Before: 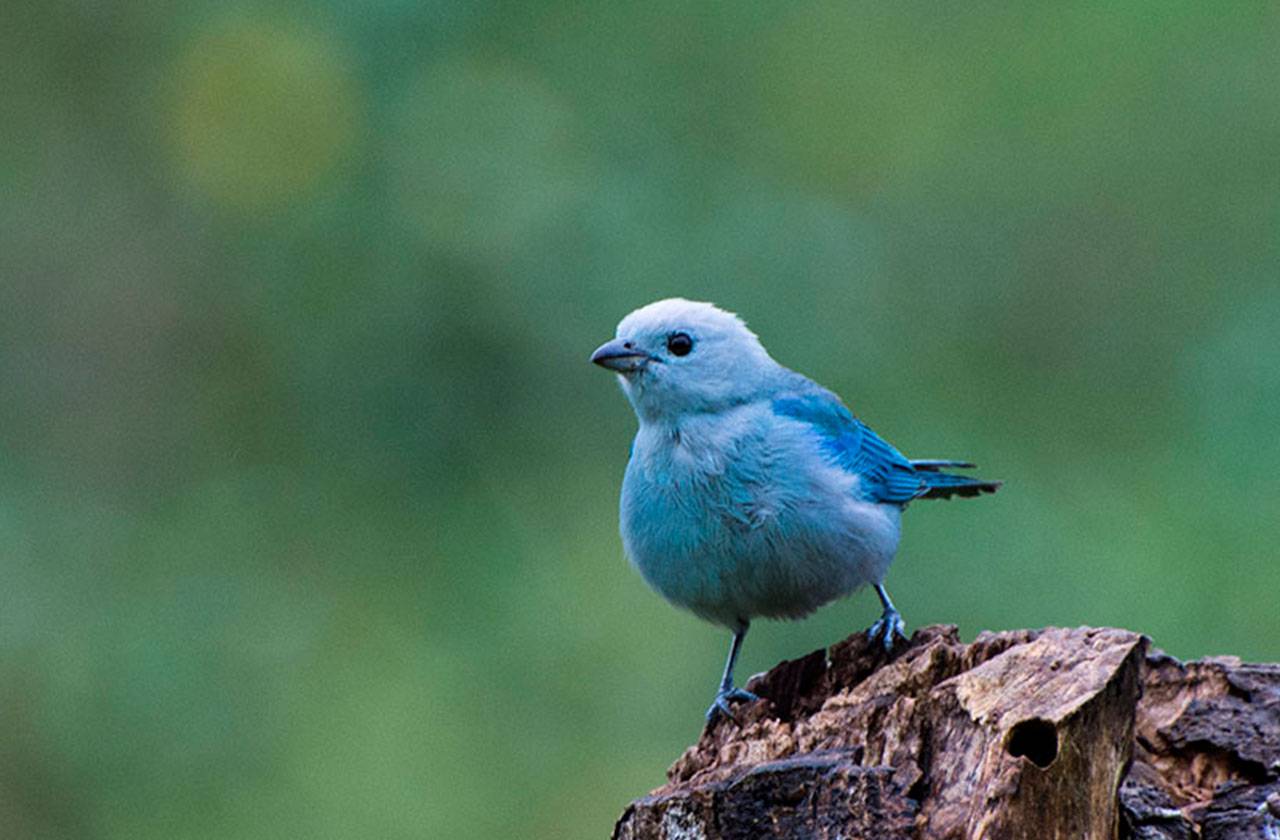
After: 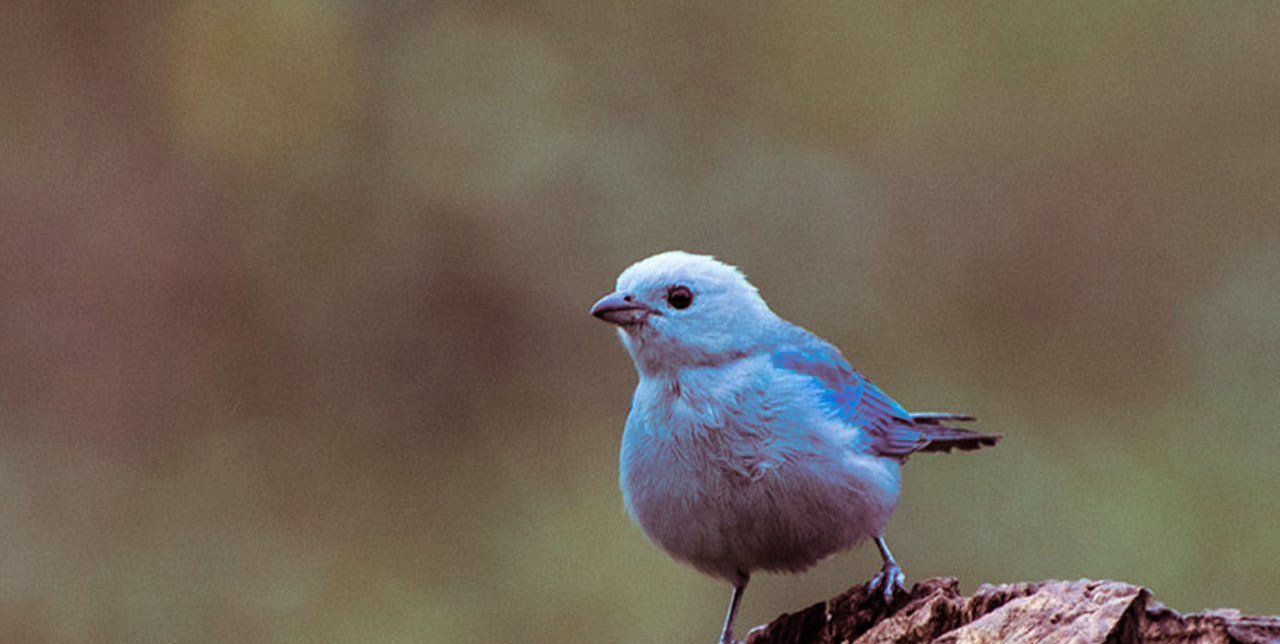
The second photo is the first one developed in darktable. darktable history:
split-toning: highlights › hue 180°
crop: top 5.667%, bottom 17.637%
